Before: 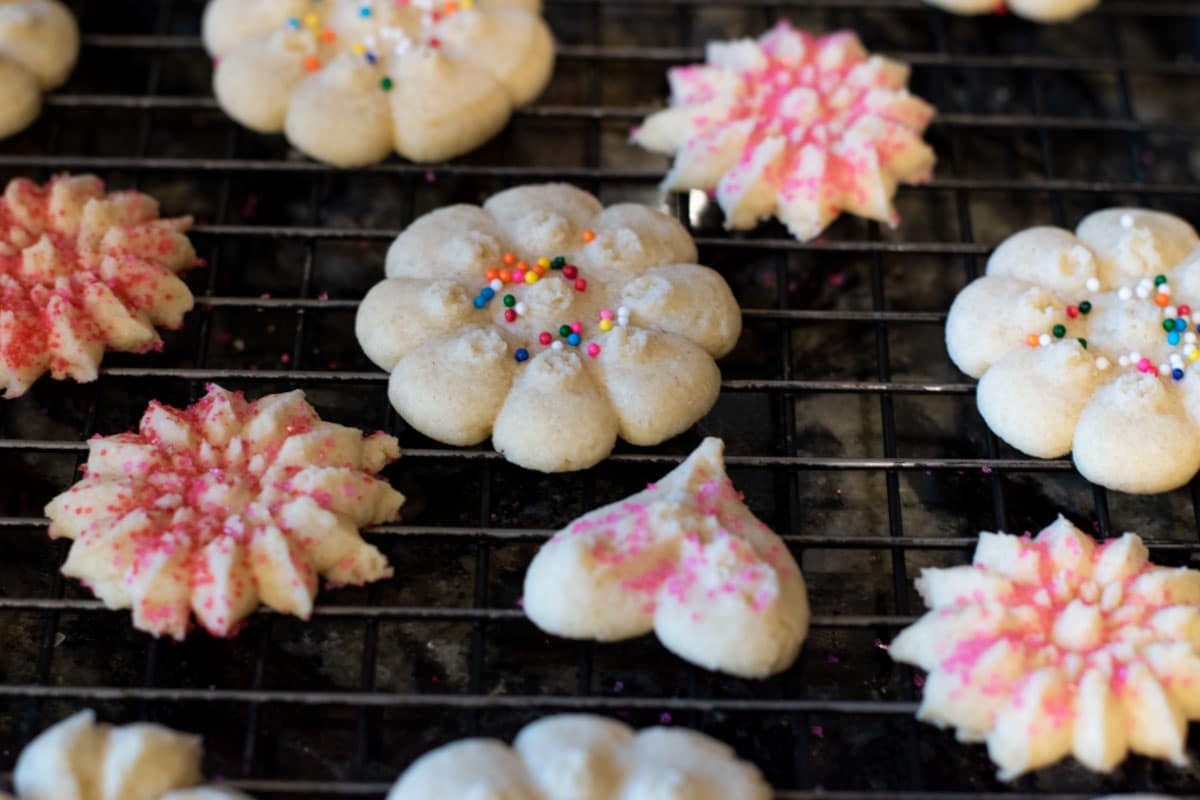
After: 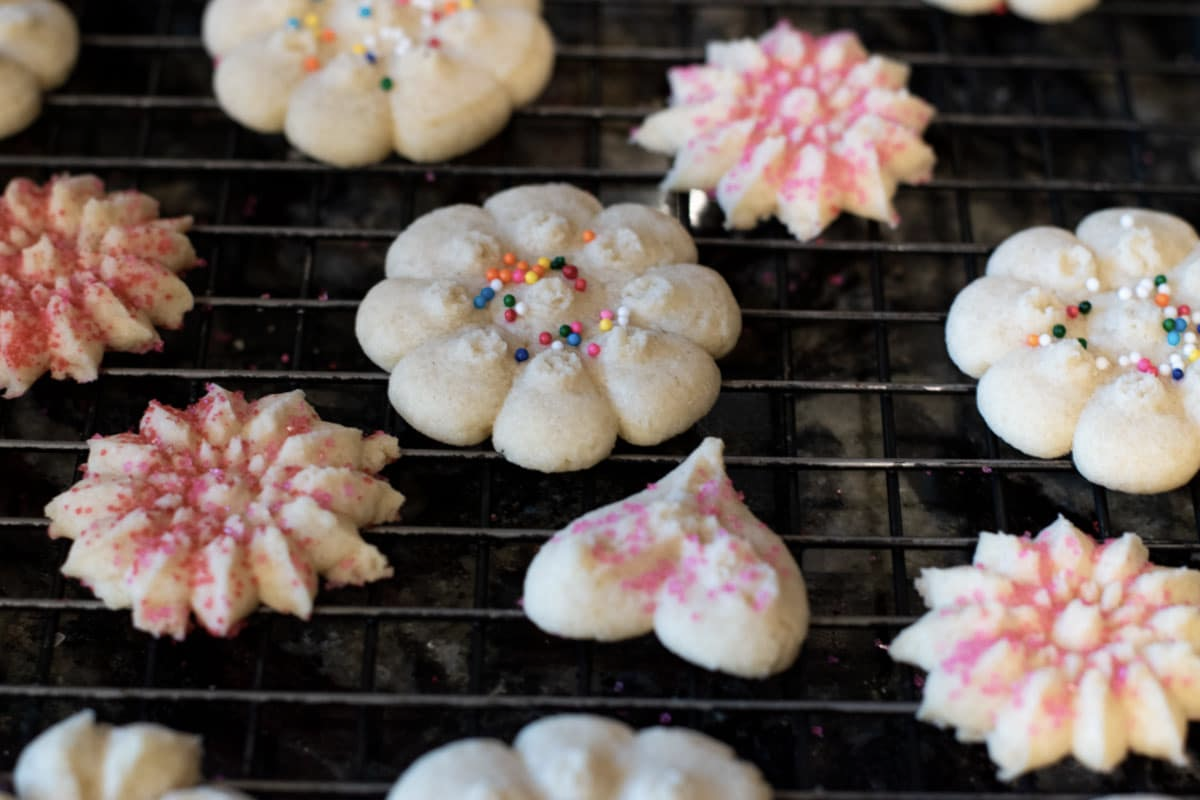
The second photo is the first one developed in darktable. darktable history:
contrast brightness saturation: contrast 0.063, brightness -0.006, saturation -0.217
